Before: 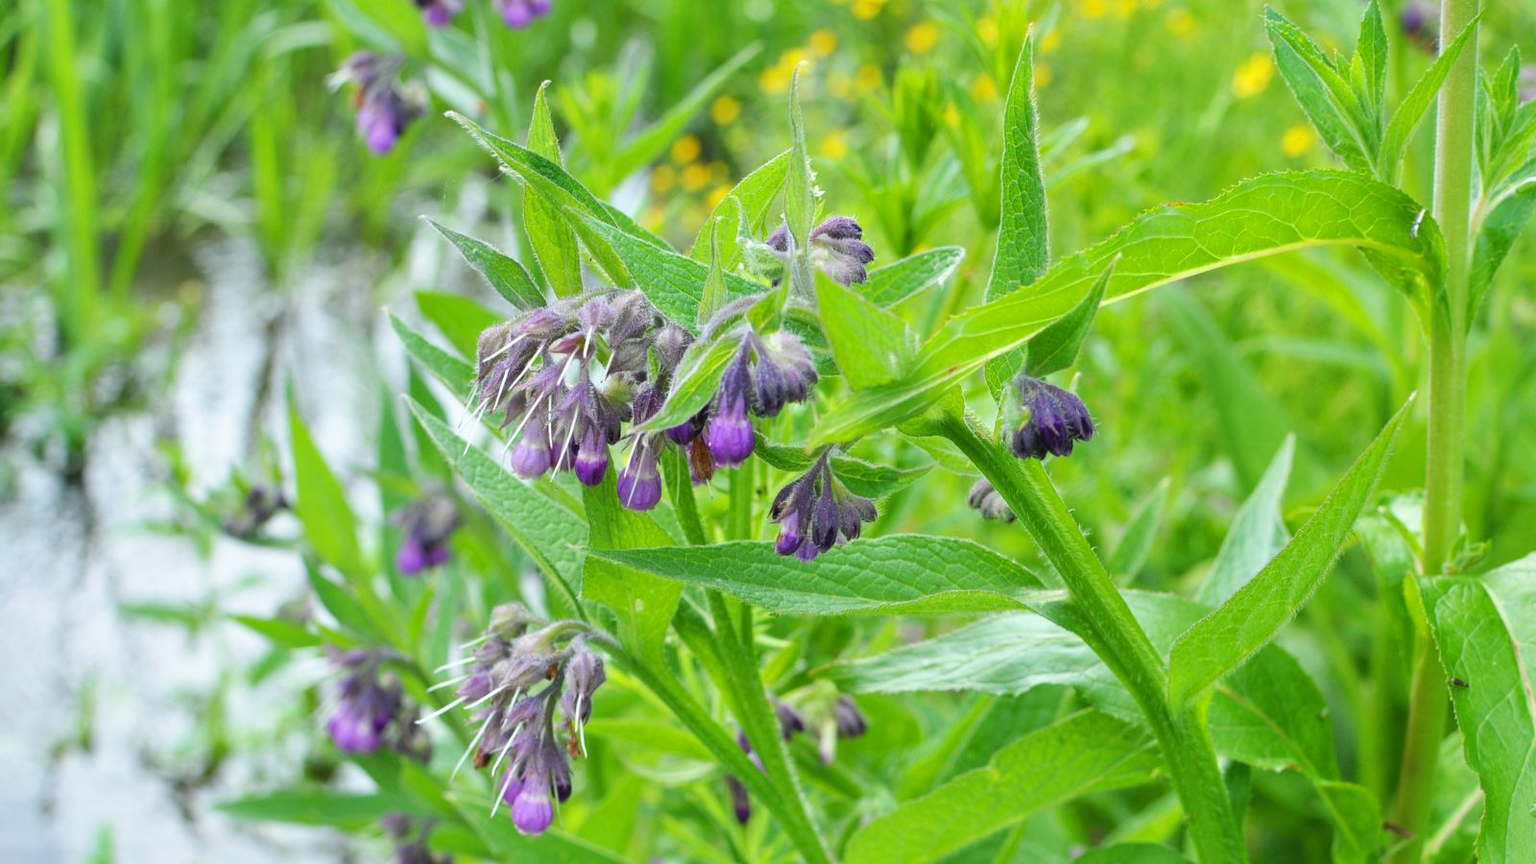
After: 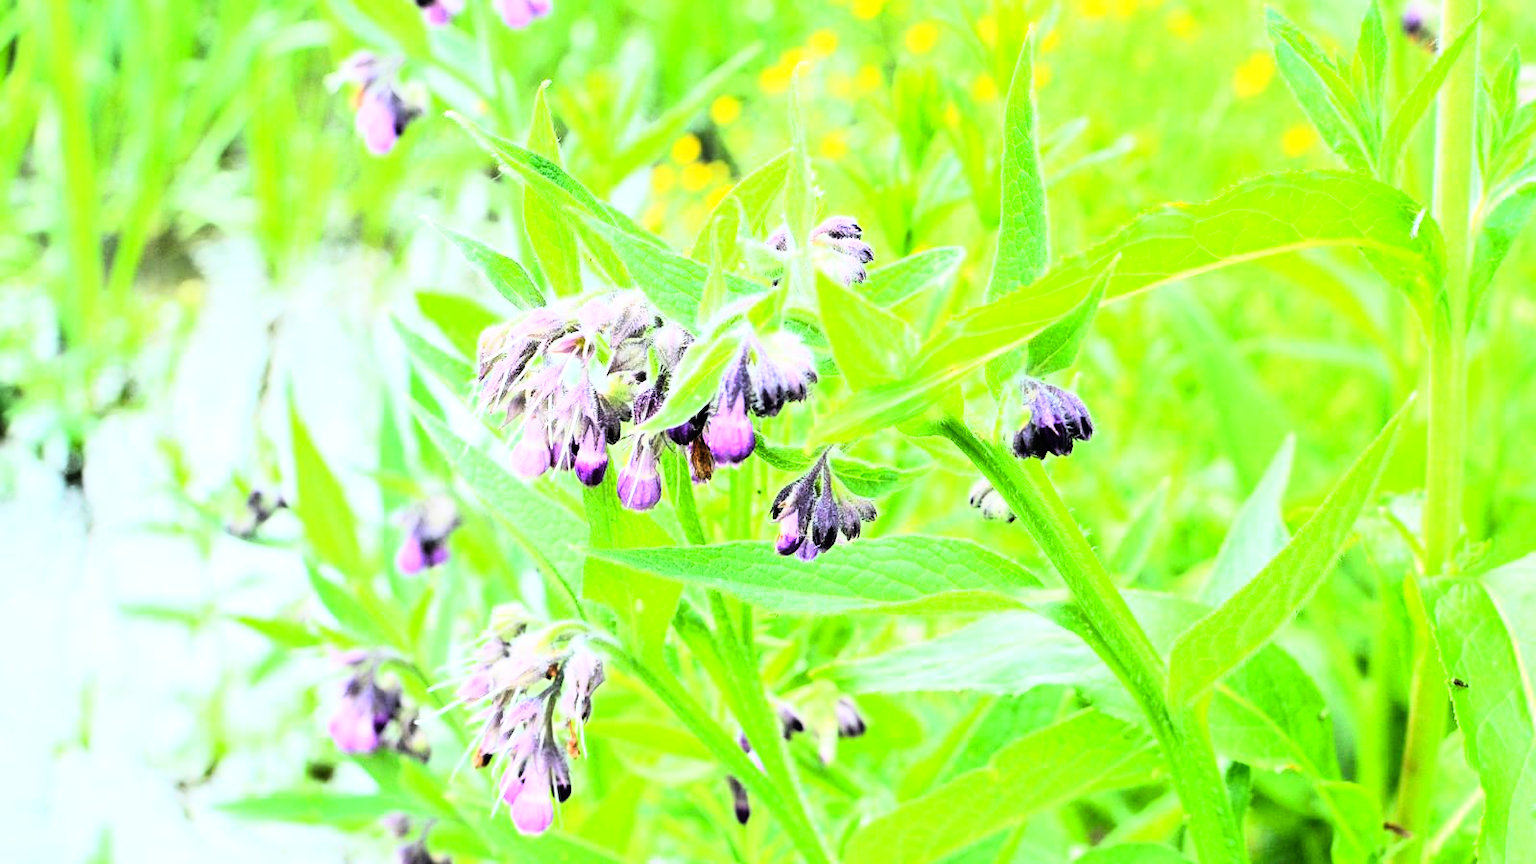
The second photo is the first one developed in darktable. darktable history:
tone curve: curves: ch0 [(0, 0) (0.07, 0.057) (0.15, 0.177) (0.352, 0.445) (0.59, 0.703) (0.857, 0.908) (1, 1)], color space Lab, linked channels, preserve colors none
rgb curve: curves: ch0 [(0, 0) (0.21, 0.15) (0.24, 0.21) (0.5, 0.75) (0.75, 0.96) (0.89, 0.99) (1, 1)]; ch1 [(0, 0.02) (0.21, 0.13) (0.25, 0.2) (0.5, 0.67) (0.75, 0.9) (0.89, 0.97) (1, 1)]; ch2 [(0, 0.02) (0.21, 0.13) (0.25, 0.2) (0.5, 0.67) (0.75, 0.9) (0.89, 0.97) (1, 1)], compensate middle gray true
tone equalizer: -8 EV -0.417 EV, -7 EV -0.389 EV, -6 EV -0.333 EV, -5 EV -0.222 EV, -3 EV 0.222 EV, -2 EV 0.333 EV, -1 EV 0.389 EV, +0 EV 0.417 EV, edges refinement/feathering 500, mask exposure compensation -1.57 EV, preserve details no
exposure: black level correction 0.001, compensate highlight preservation false
